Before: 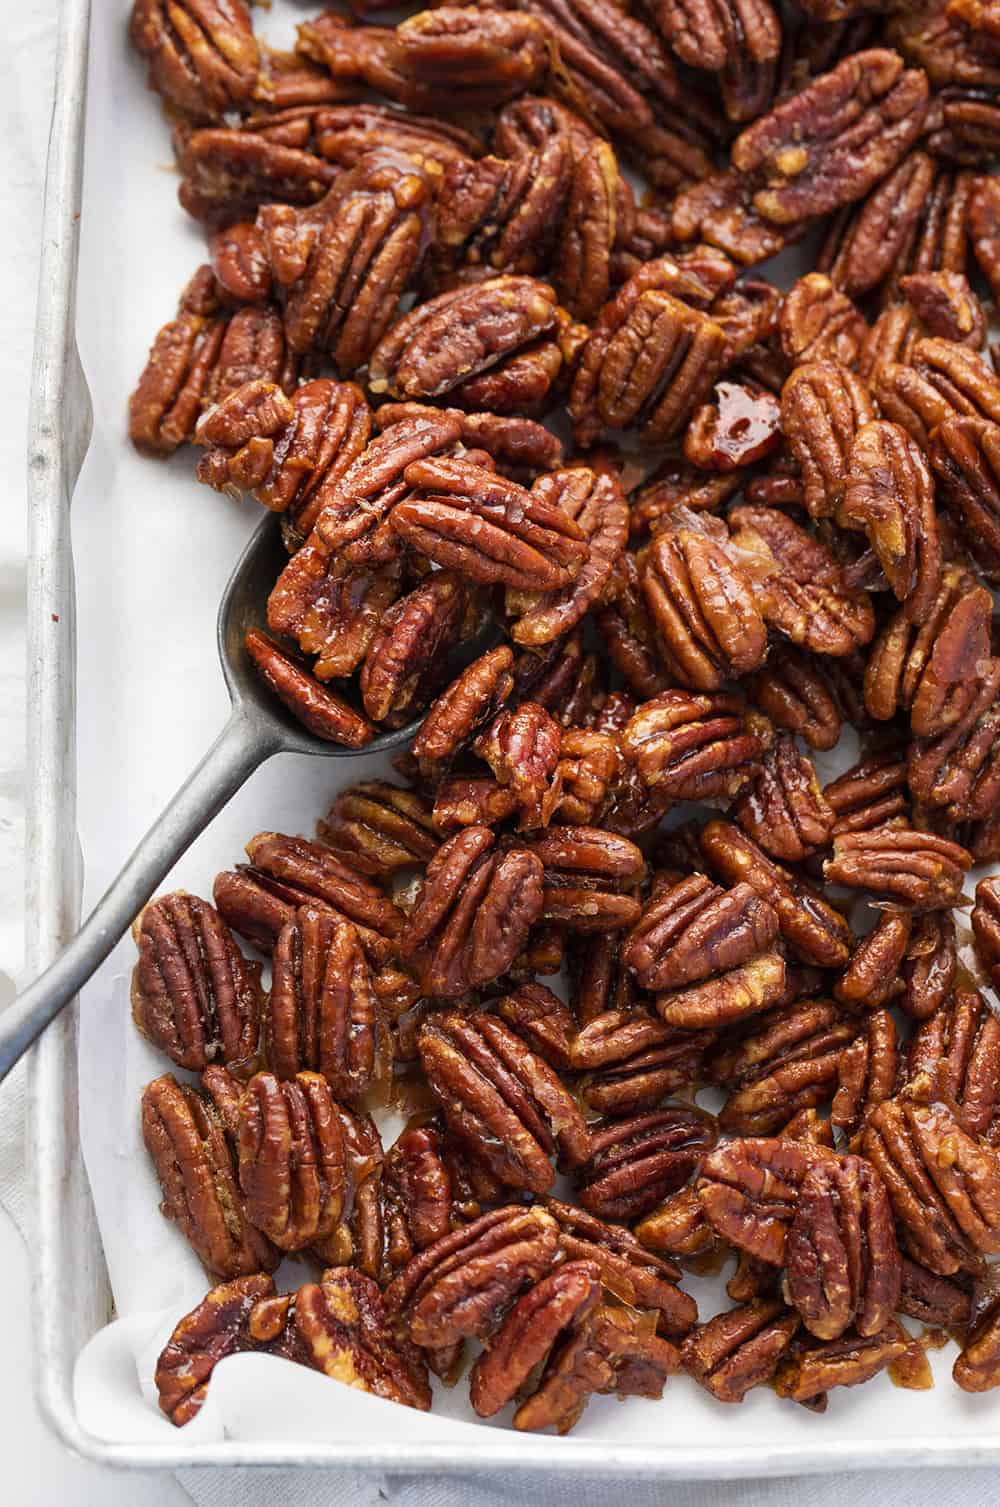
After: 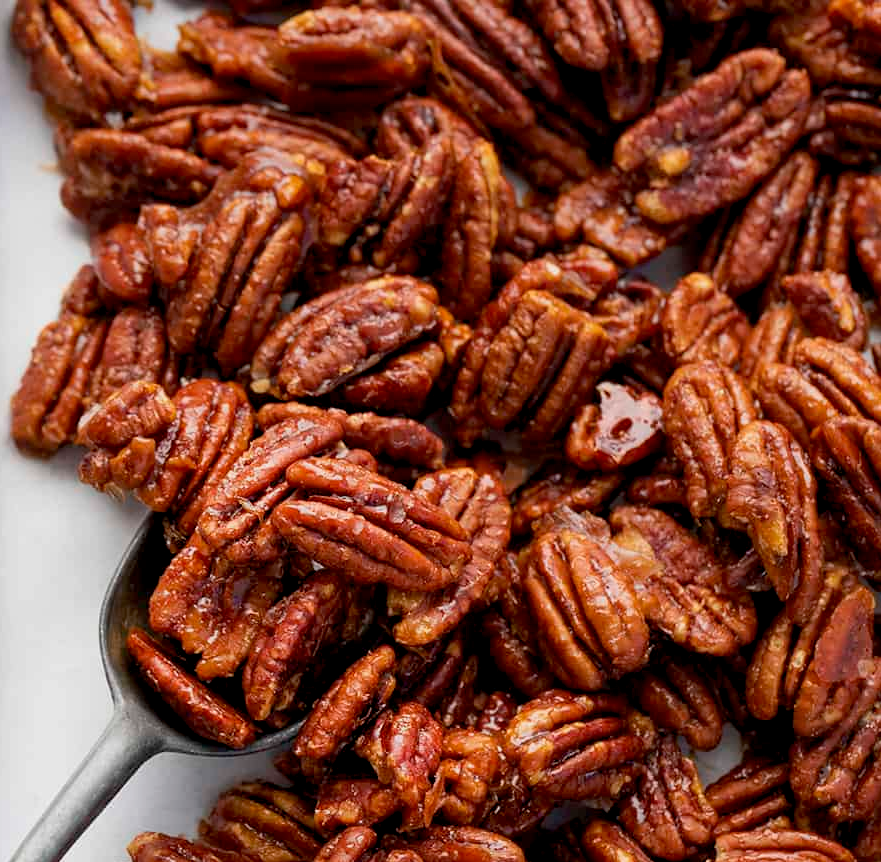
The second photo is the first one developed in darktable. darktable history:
exposure: black level correction 0.006, exposure -0.226 EV, compensate highlight preservation false
color balance: on, module defaults
crop and rotate: left 11.812%, bottom 42.776%
